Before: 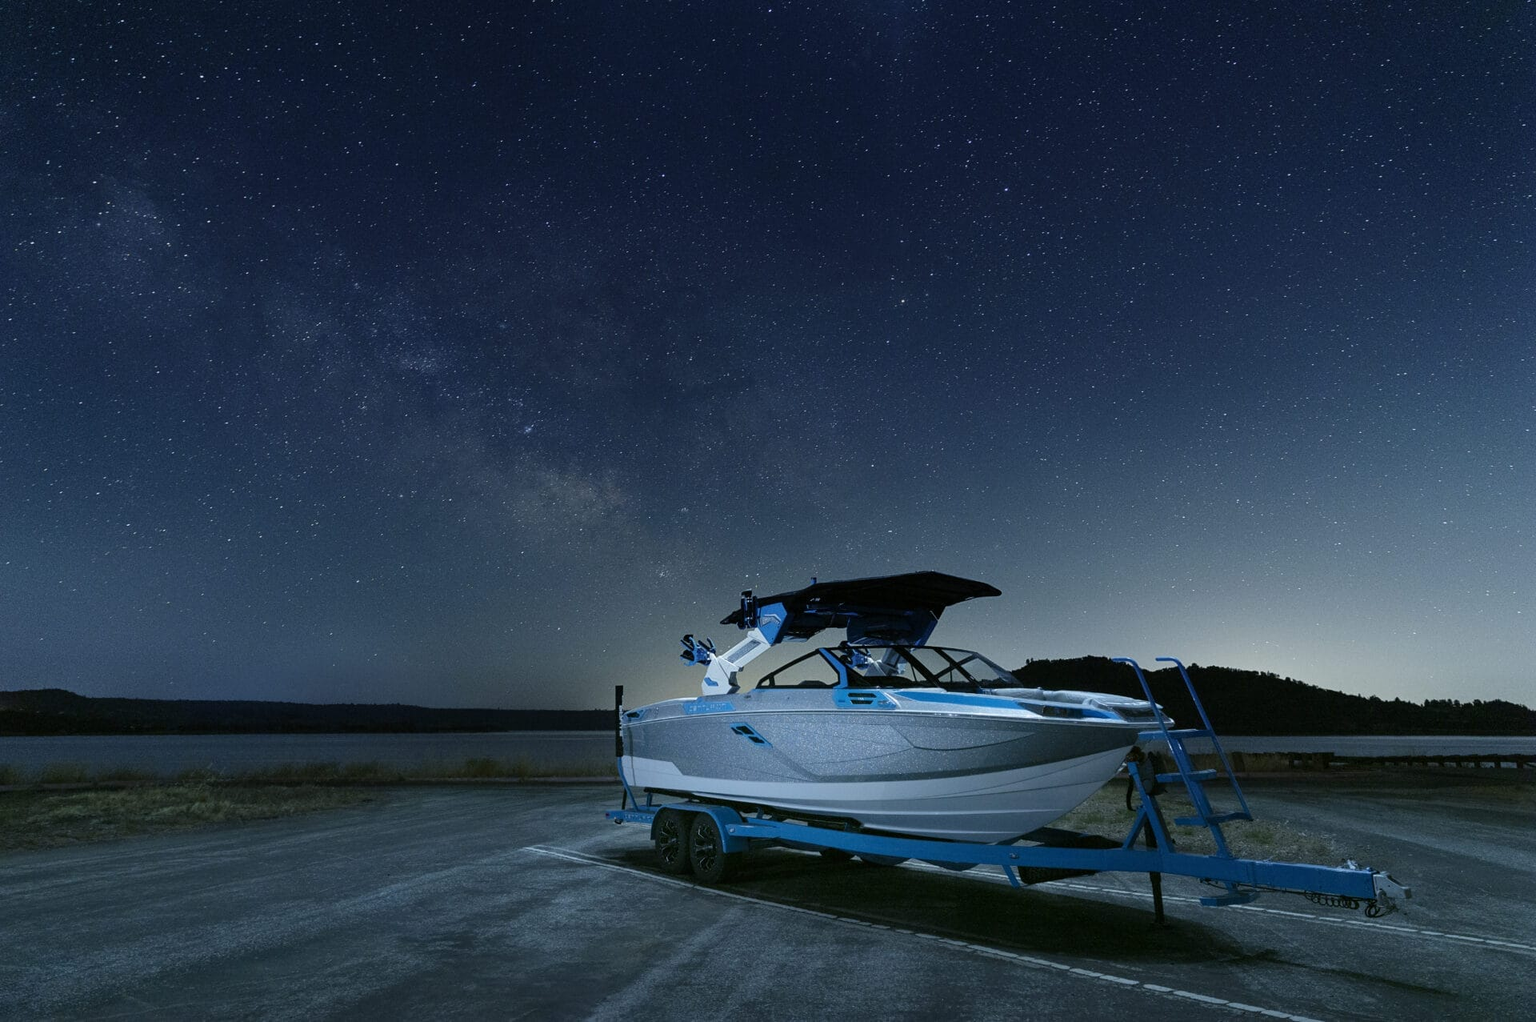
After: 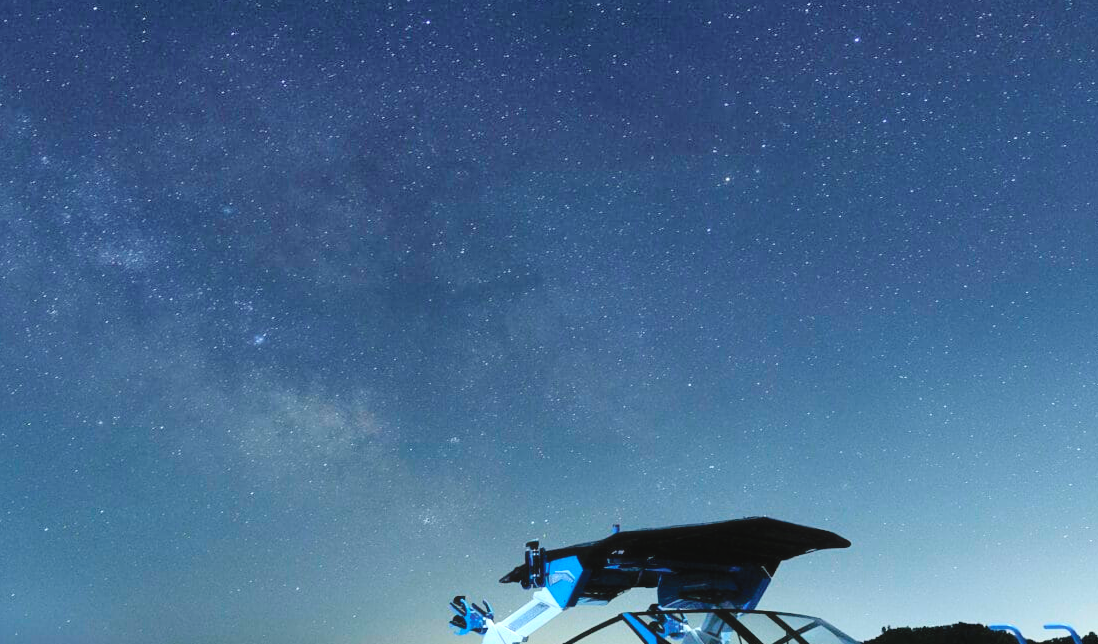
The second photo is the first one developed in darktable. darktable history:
contrast equalizer: octaves 7, y [[0.502, 0.505, 0.512, 0.529, 0.564, 0.588], [0.5 ×6], [0.502, 0.505, 0.512, 0.529, 0.564, 0.588], [0, 0.001, 0.001, 0.004, 0.008, 0.011], [0, 0.001, 0.001, 0.004, 0.008, 0.011]], mix -1
shadows and highlights: shadows 49, highlights -41, soften with gaussian
exposure: black level correction 0, exposure 0.7 EV, compensate exposure bias true, compensate highlight preservation false
contrast brightness saturation: contrast 0.1, brightness 0.3, saturation 0.14
crop: left 20.932%, top 15.471%, right 21.848%, bottom 34.081%
